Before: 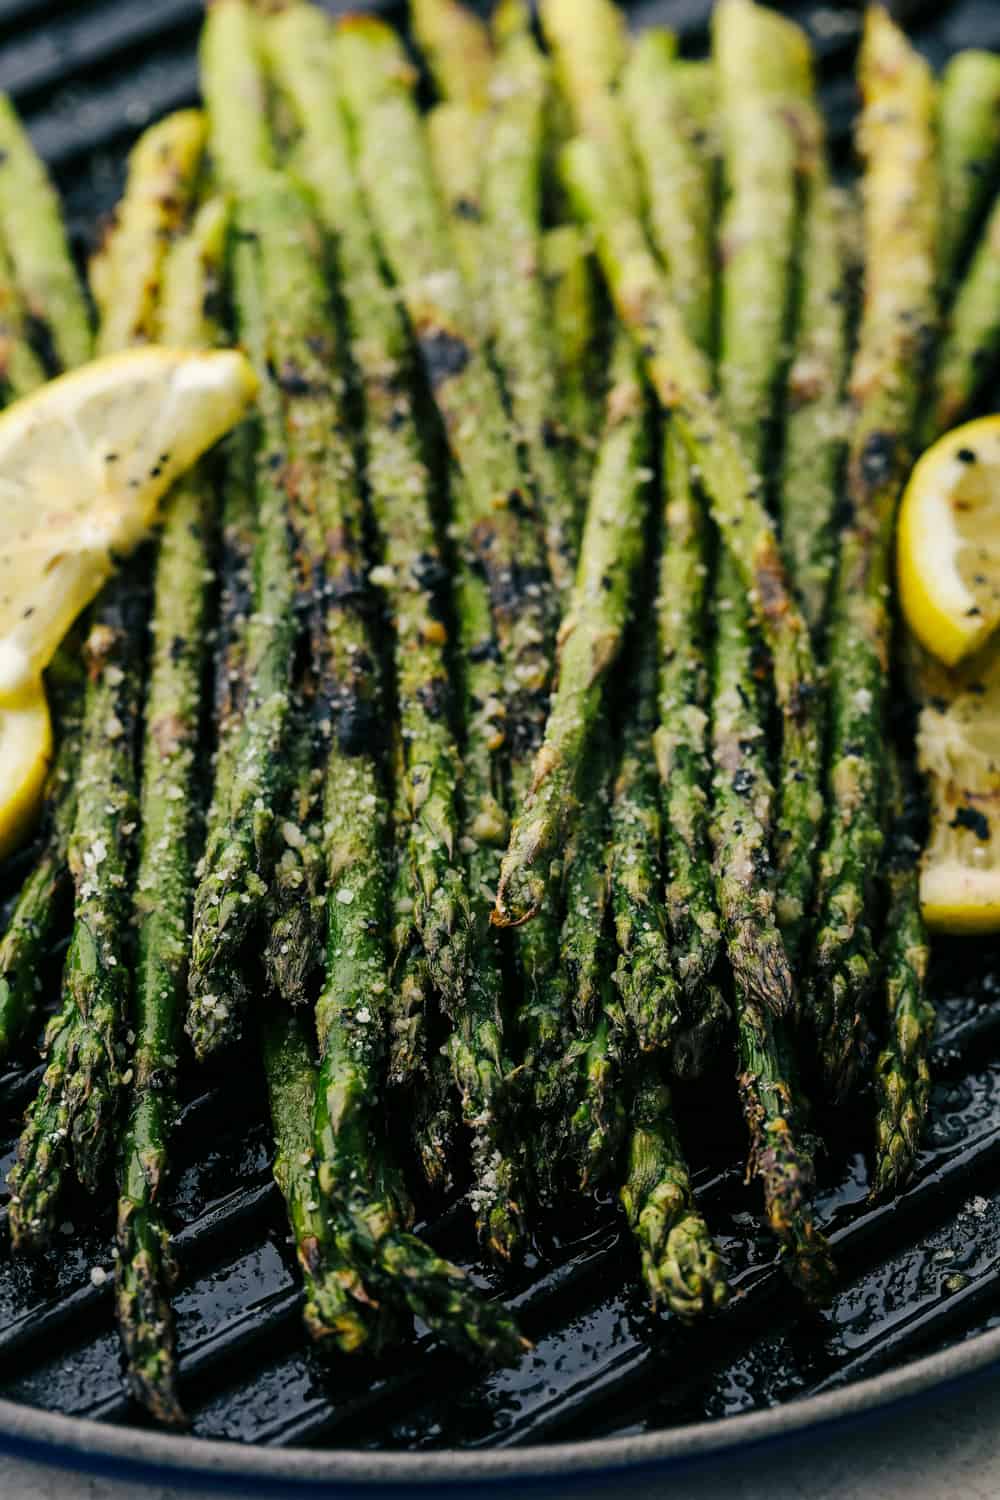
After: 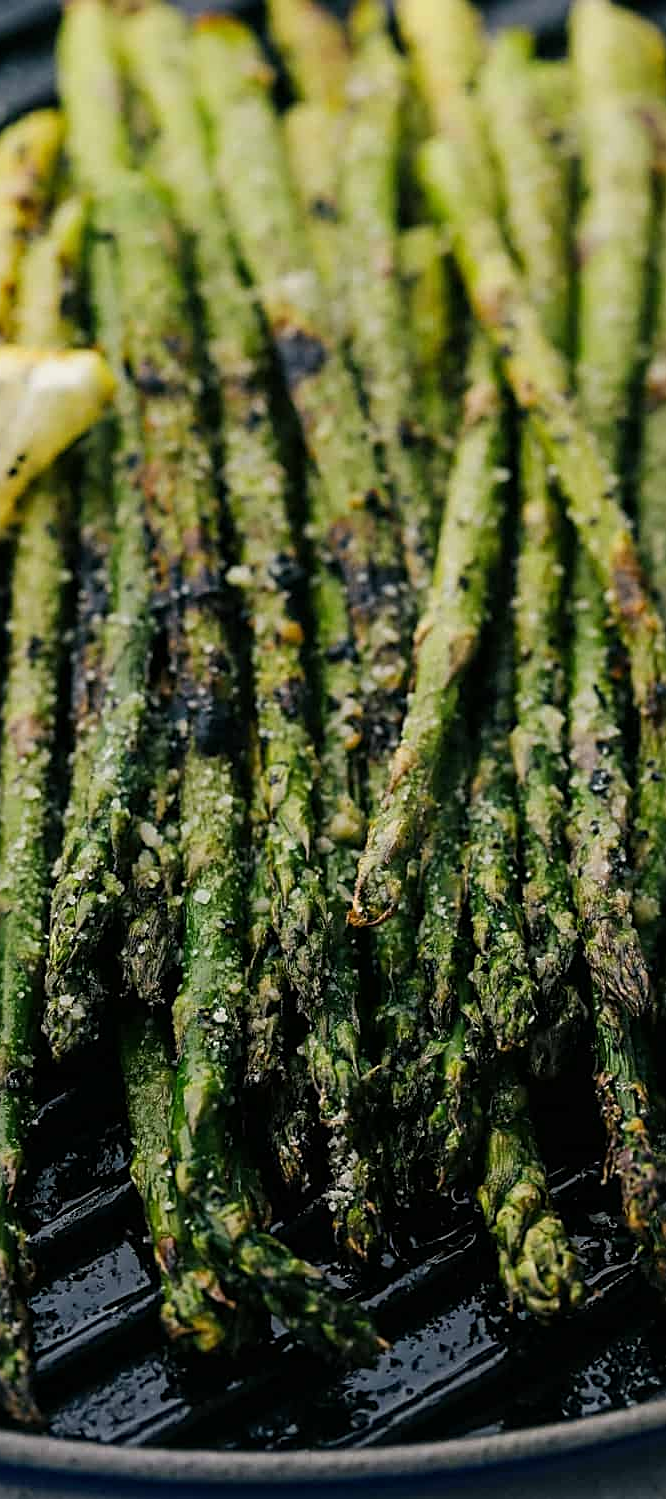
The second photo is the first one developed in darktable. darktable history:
sharpen: on, module defaults
crop and rotate: left 14.358%, right 18.986%
exposure: exposure -0.155 EV, compensate exposure bias true, compensate highlight preservation false
